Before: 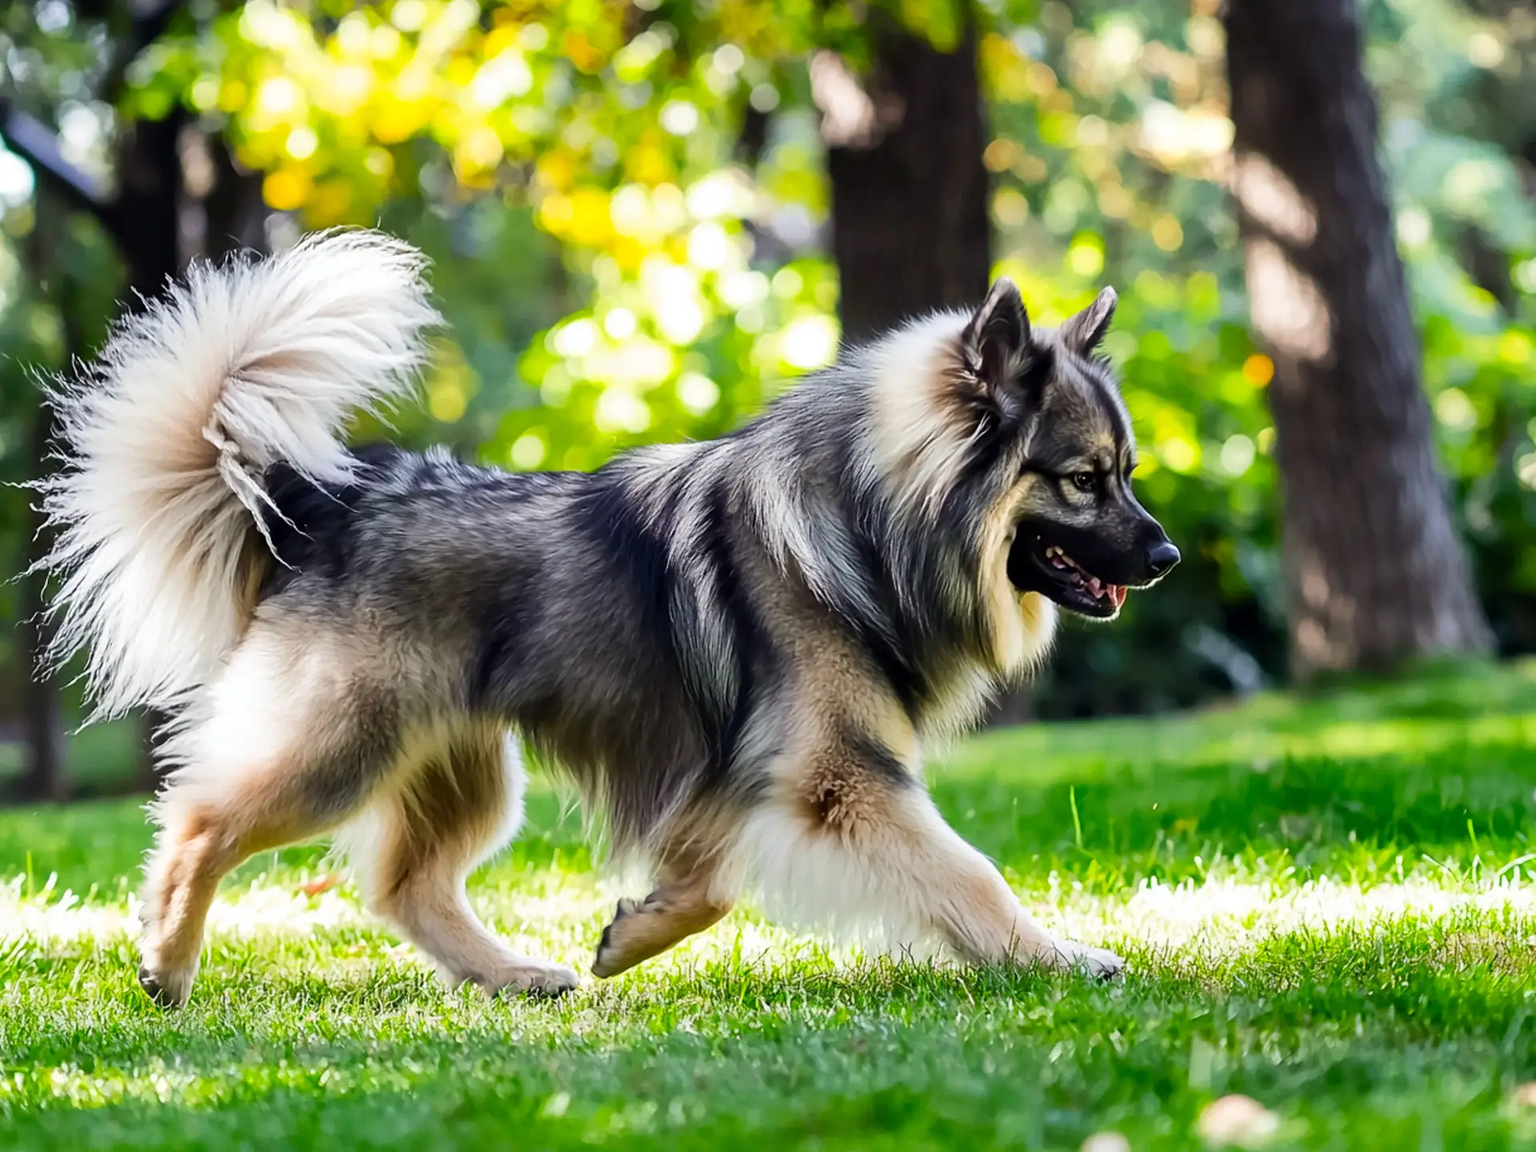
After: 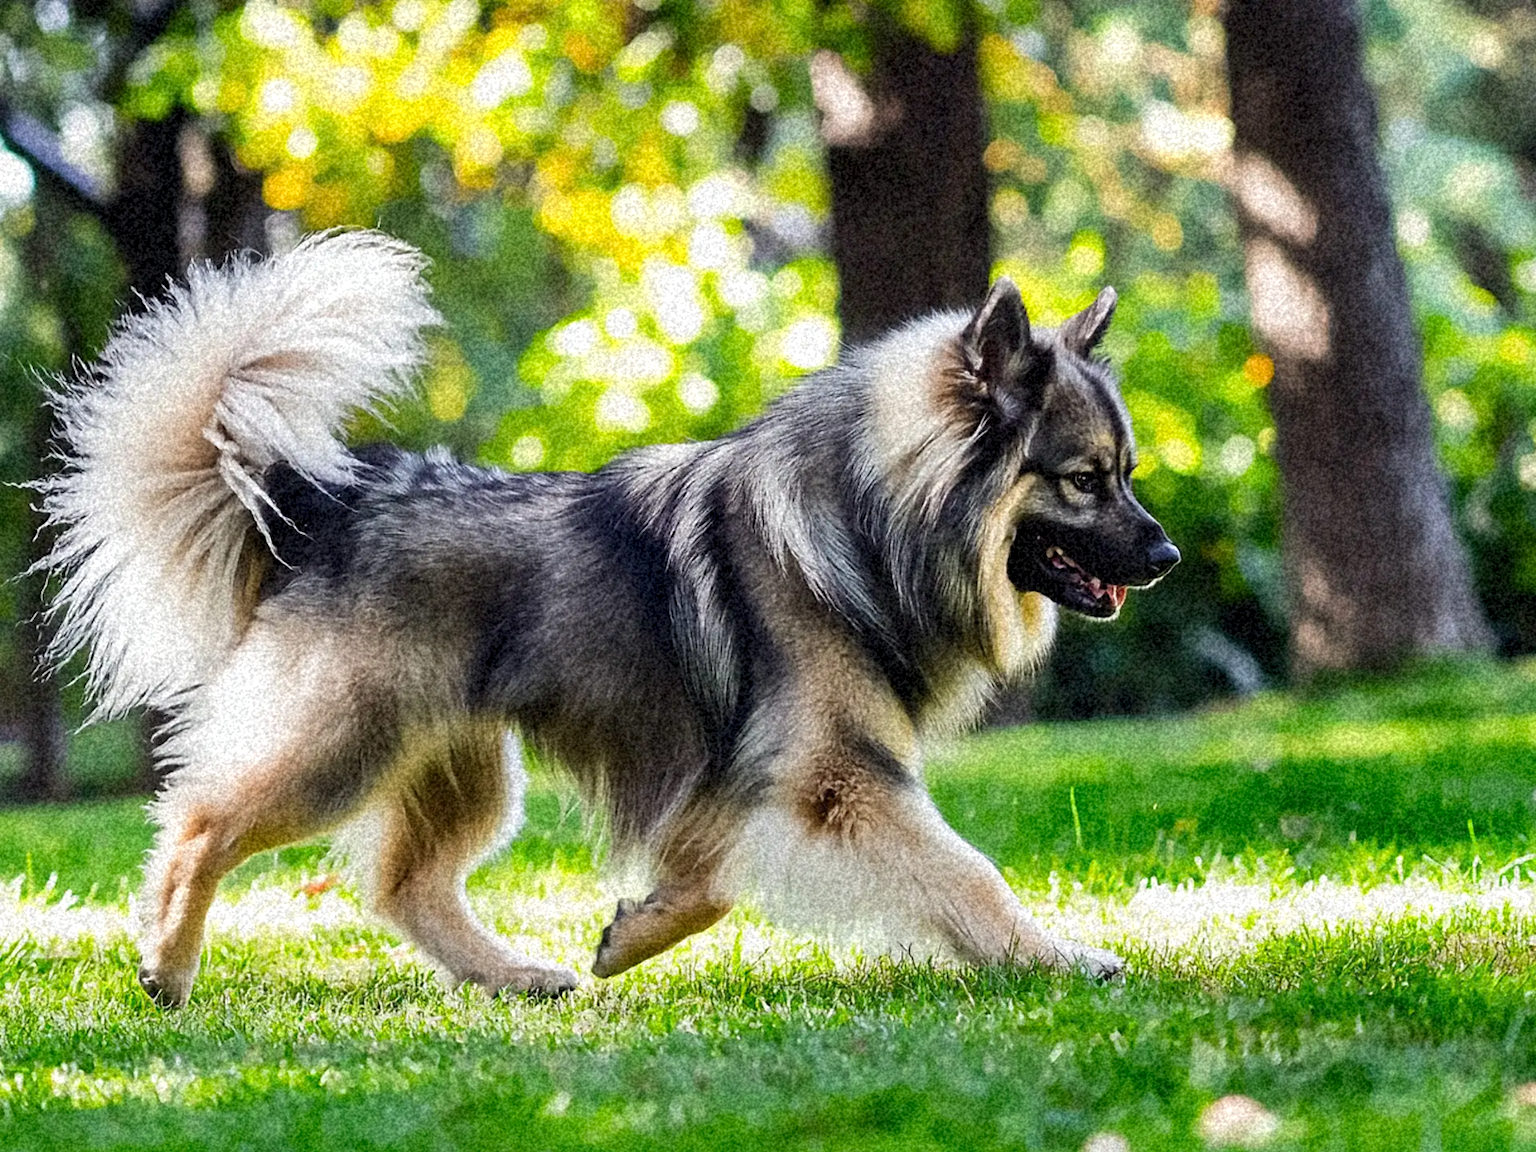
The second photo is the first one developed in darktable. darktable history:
grain: coarseness 46.9 ISO, strength 50.21%, mid-tones bias 0%
tone equalizer: -7 EV 0.18 EV, -6 EV 0.12 EV, -5 EV 0.08 EV, -4 EV 0.04 EV, -2 EV -0.02 EV, -1 EV -0.04 EV, +0 EV -0.06 EV, luminance estimator HSV value / RGB max
